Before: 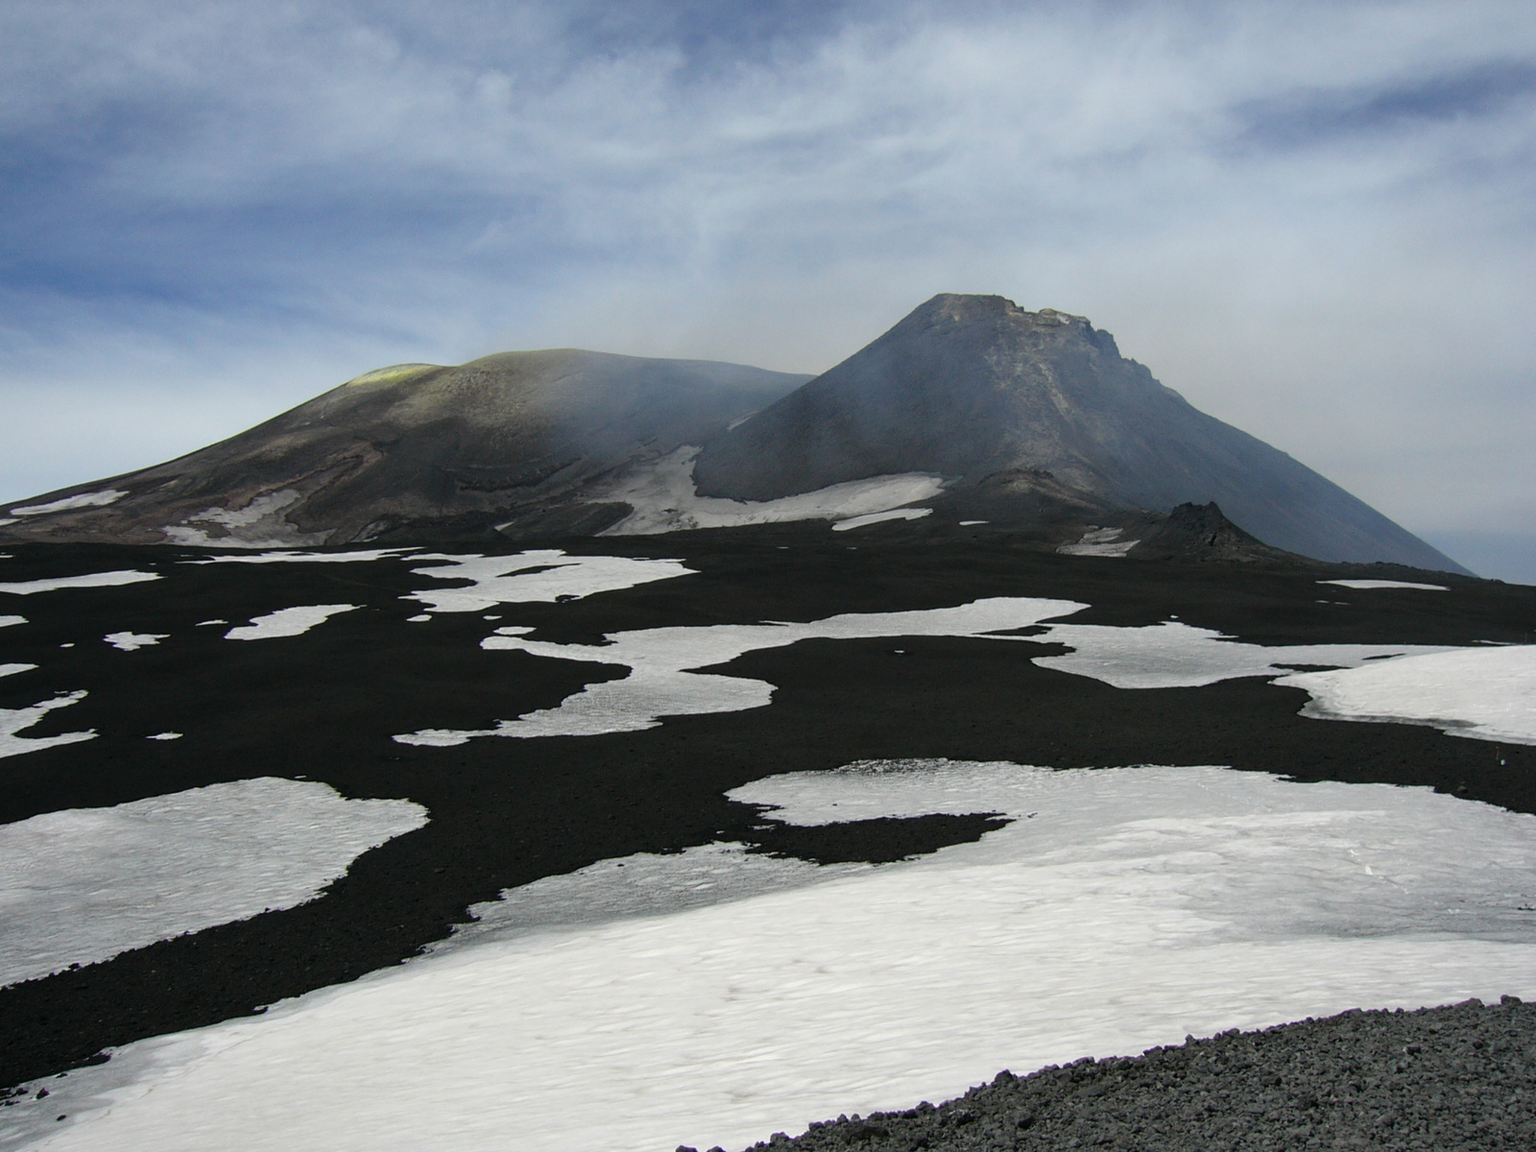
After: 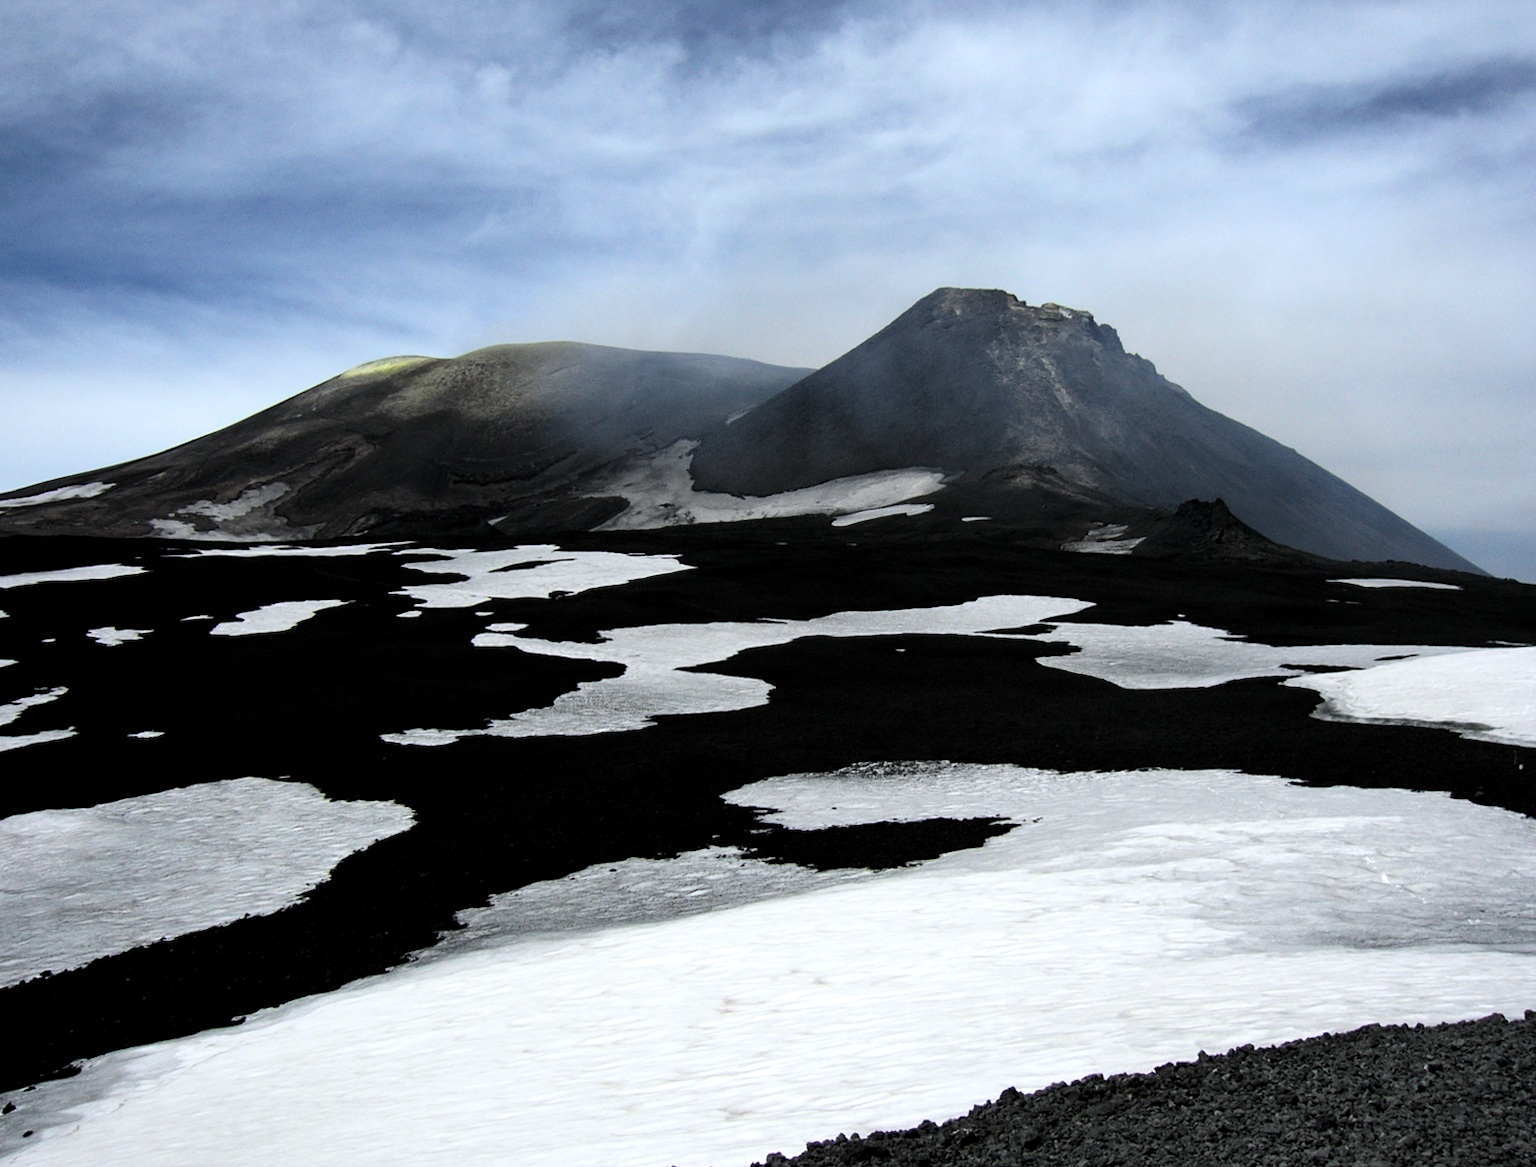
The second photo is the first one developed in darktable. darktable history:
contrast brightness saturation: contrast 0.2, brightness 0.16, saturation 0.22
exposure: black level correction 0.001, compensate highlight preservation false
white balance: red 0.983, blue 1.036
levels: levels [0.101, 0.578, 0.953]
rotate and perspective: rotation 0.226°, lens shift (vertical) -0.042, crop left 0.023, crop right 0.982, crop top 0.006, crop bottom 0.994
crop: top 0.05%, bottom 0.098%
